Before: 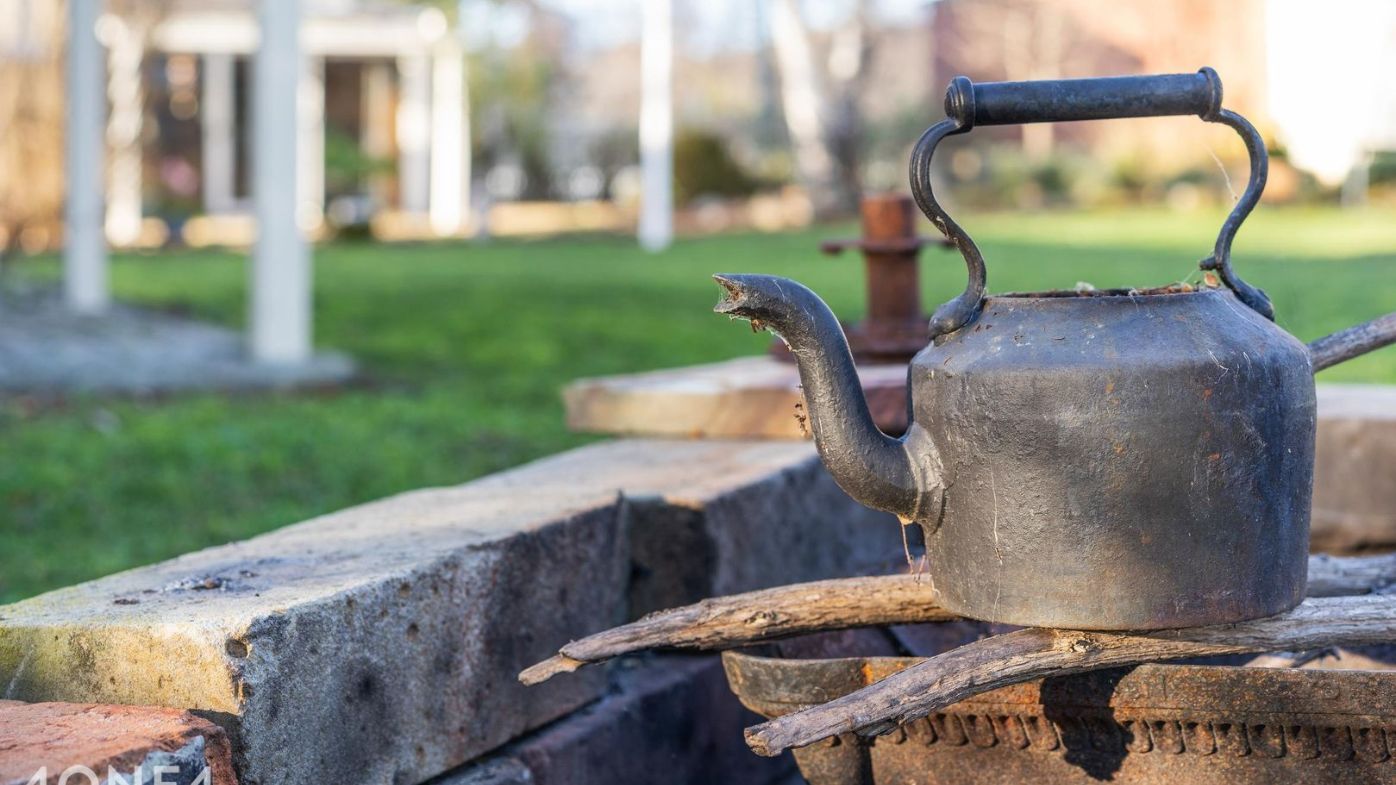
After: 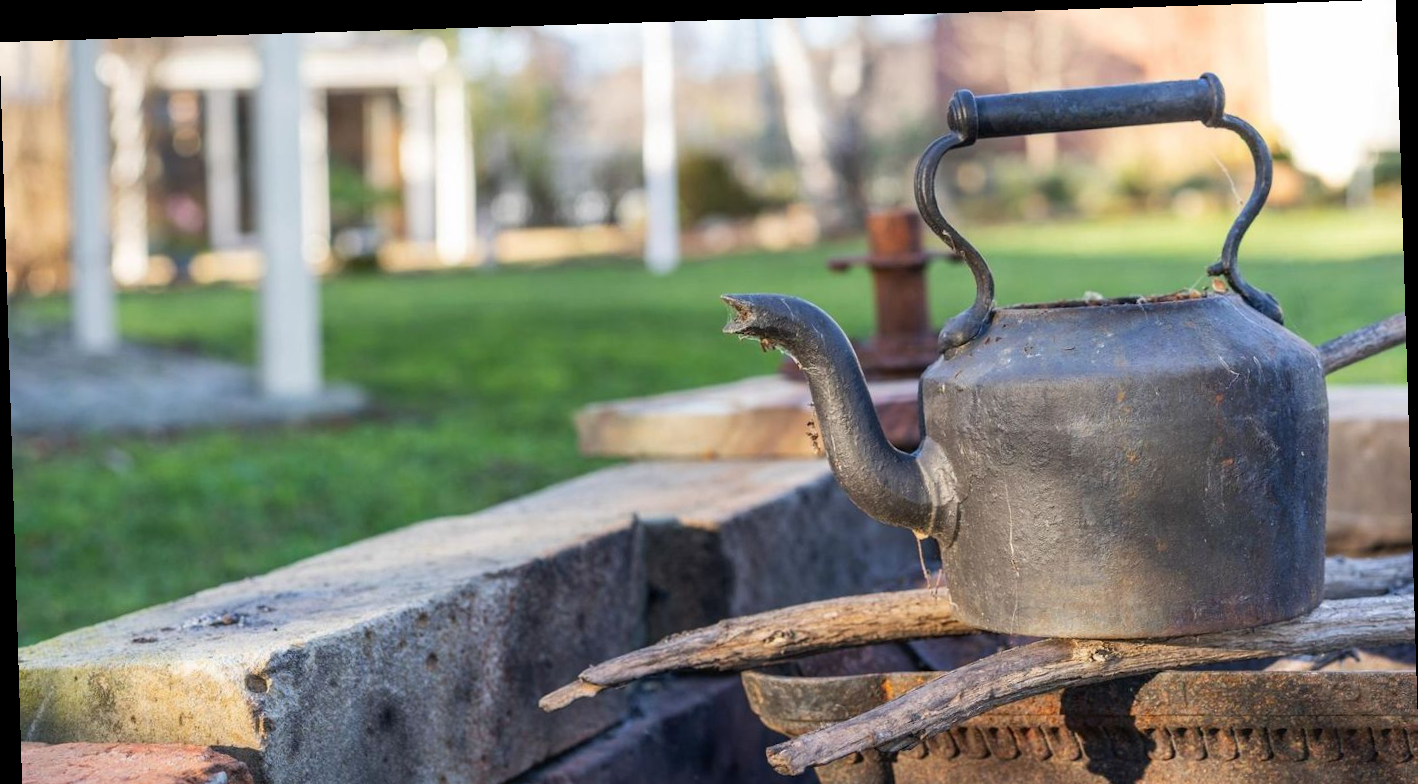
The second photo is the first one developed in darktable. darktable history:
rotate and perspective: rotation -1.75°, automatic cropping off
crop and rotate: top 0%, bottom 5.097%
